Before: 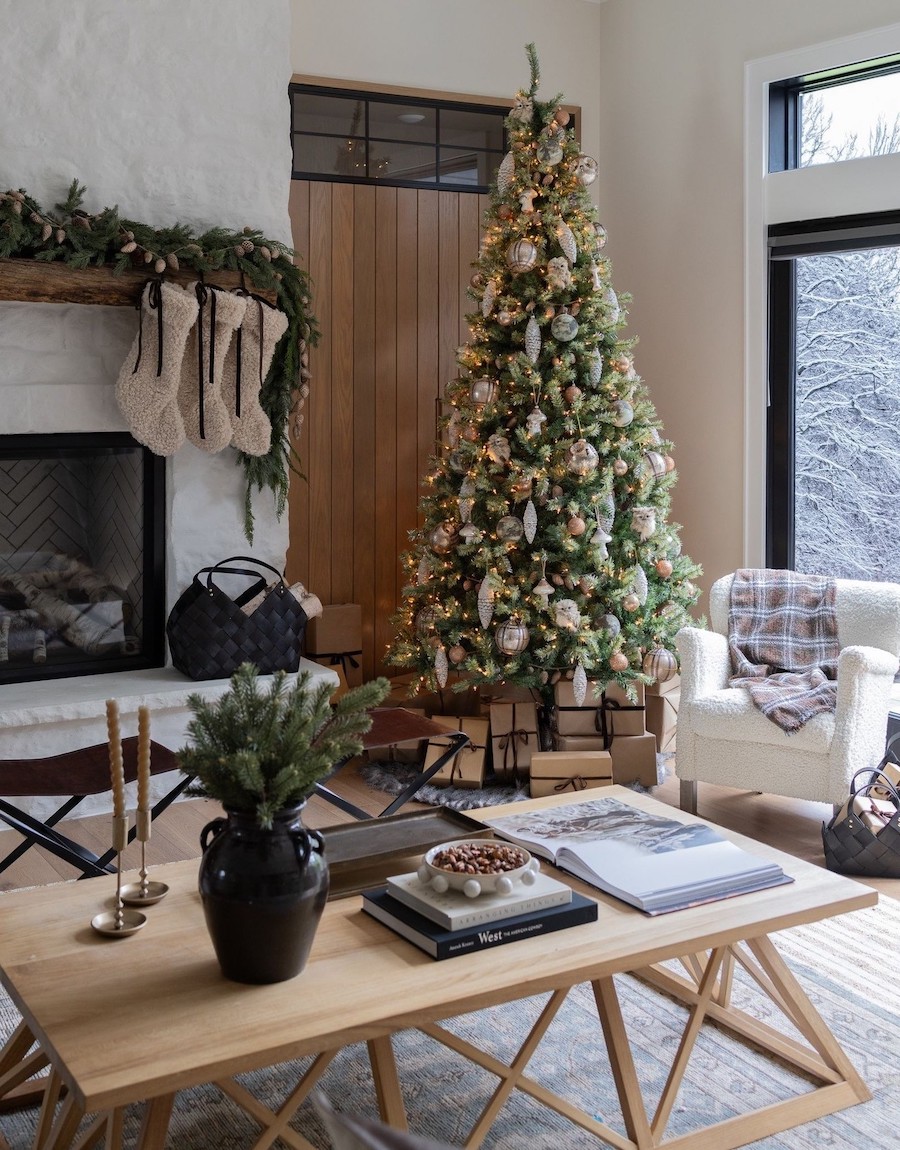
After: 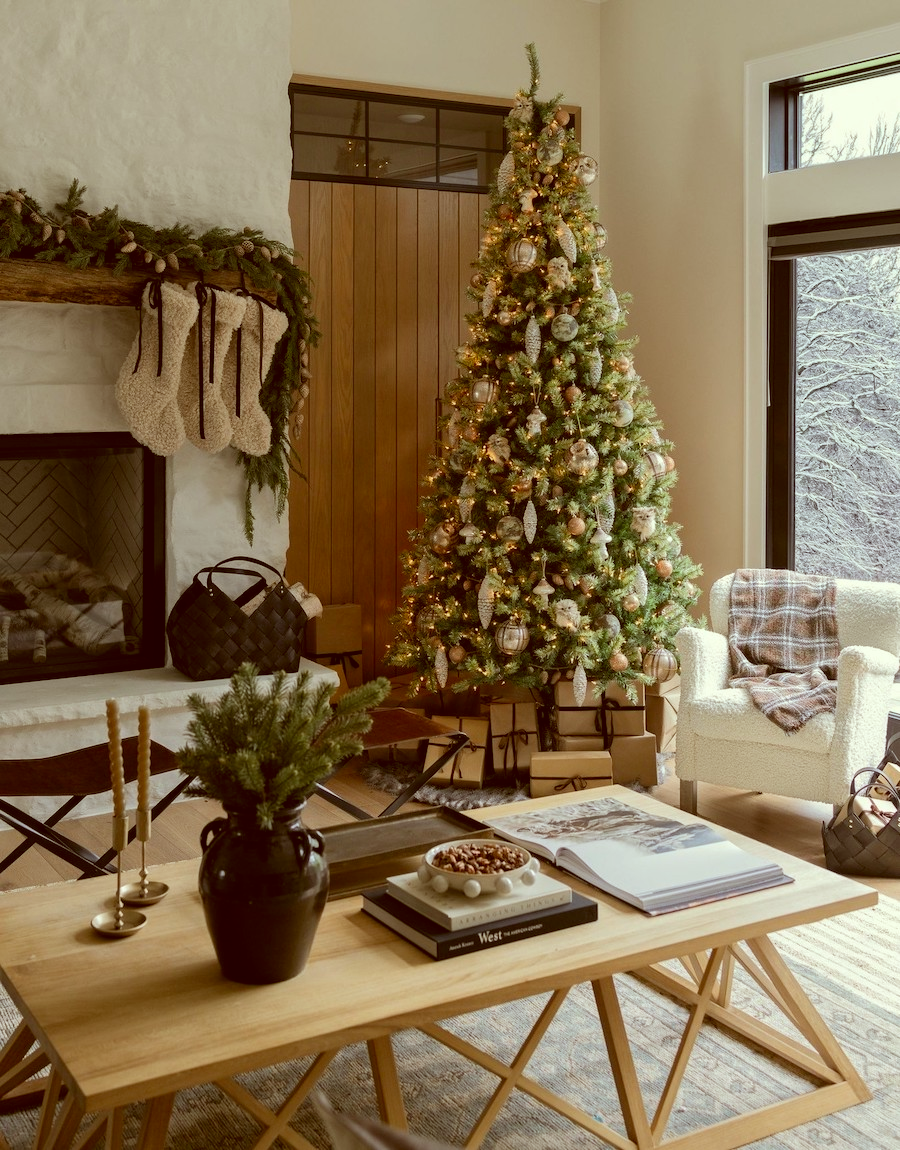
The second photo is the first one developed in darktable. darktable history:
color correction: highlights a* -5.94, highlights b* 9.48, shadows a* 10.12, shadows b* 23.94
tone equalizer: on, module defaults
